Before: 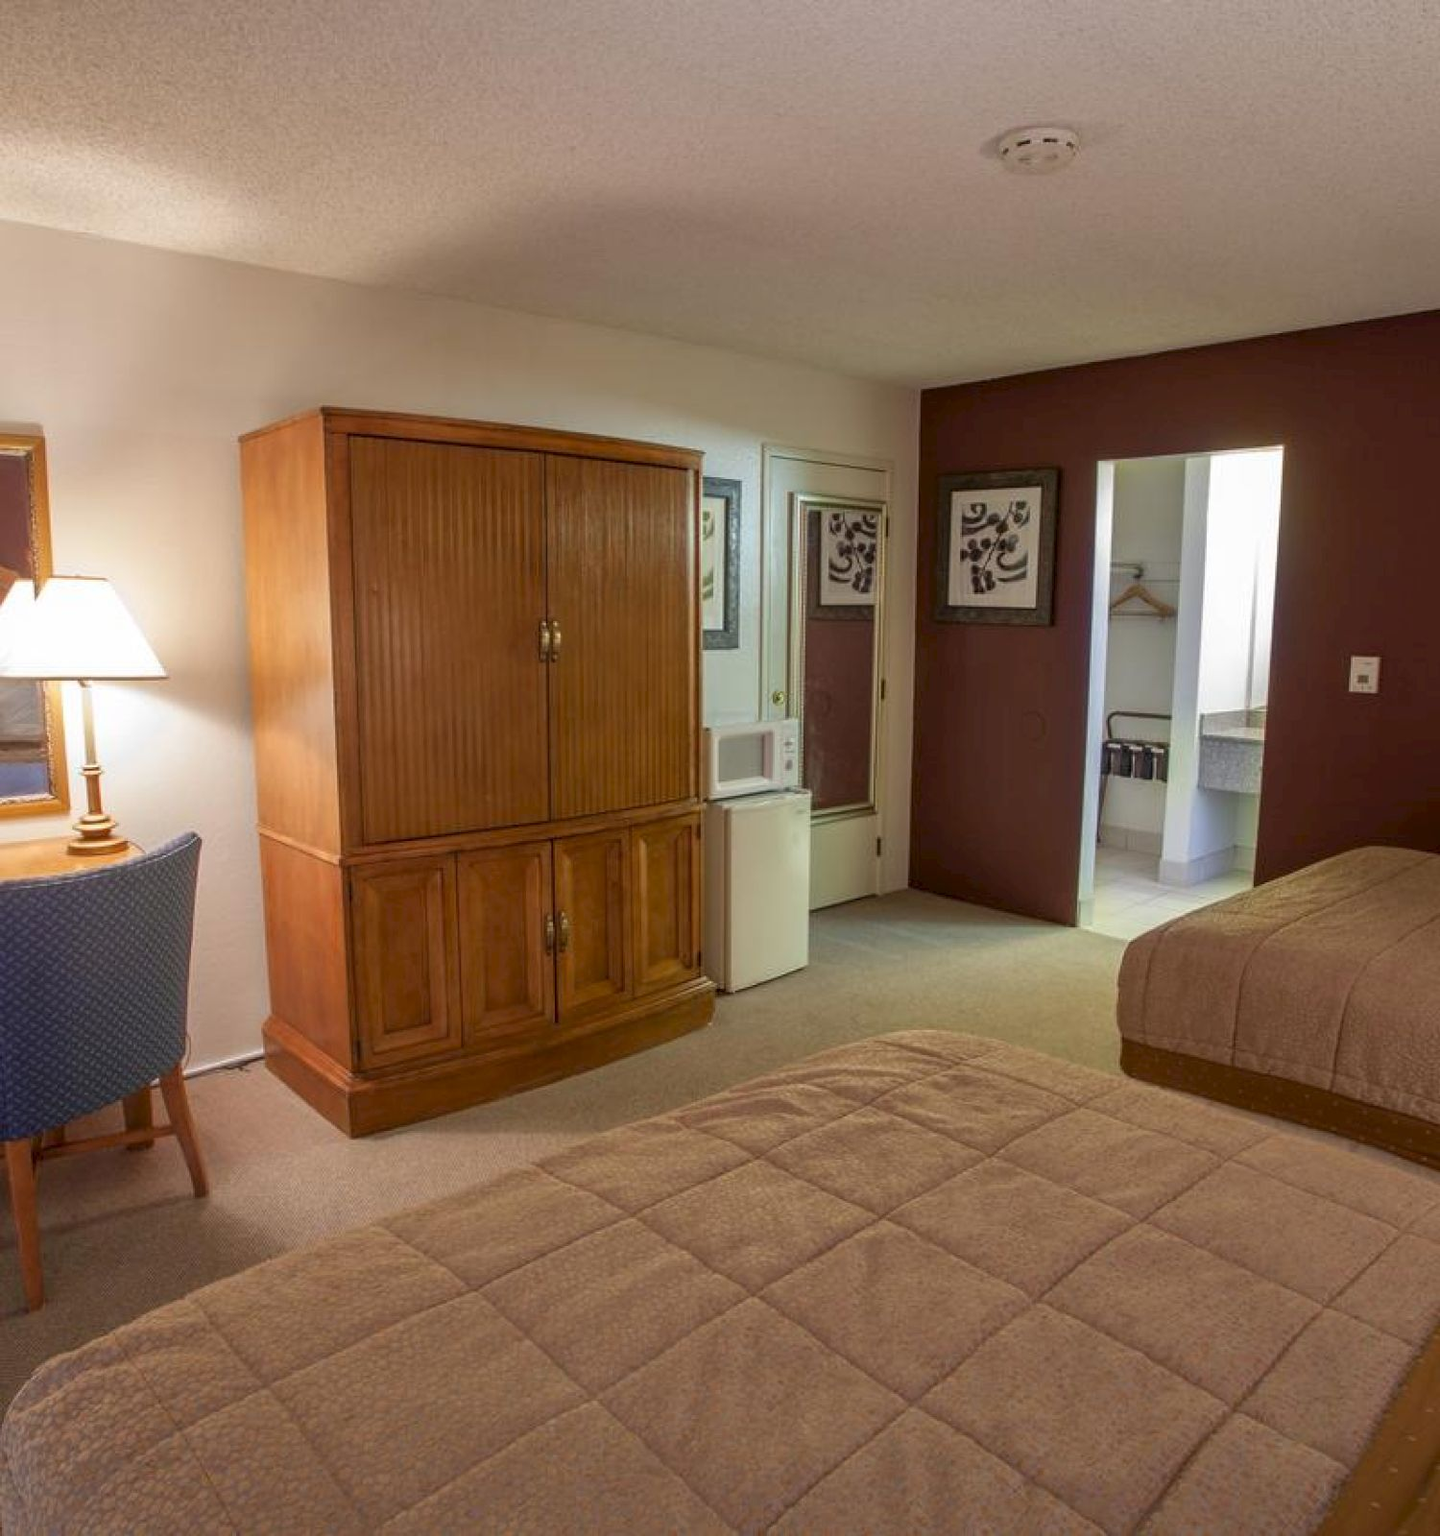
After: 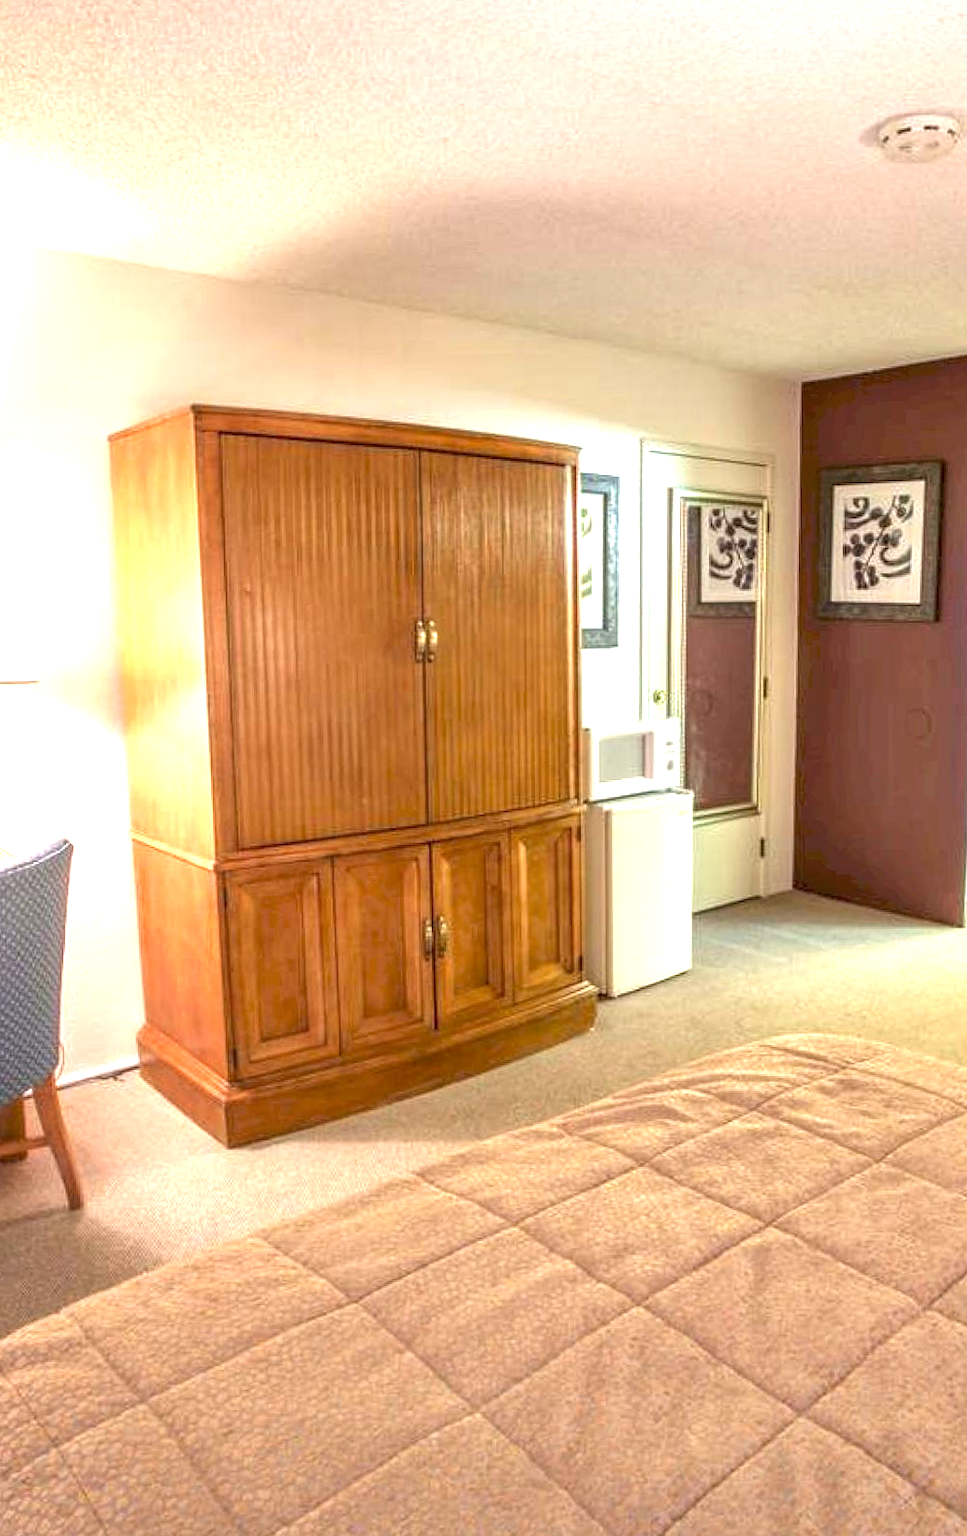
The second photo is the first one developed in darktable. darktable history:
local contrast: on, module defaults
exposure: black level correction 0, exposure 1.675 EV, compensate exposure bias true, compensate highlight preservation false
rotate and perspective: rotation -0.45°, automatic cropping original format, crop left 0.008, crop right 0.992, crop top 0.012, crop bottom 0.988
crop and rotate: left 8.786%, right 24.548%
